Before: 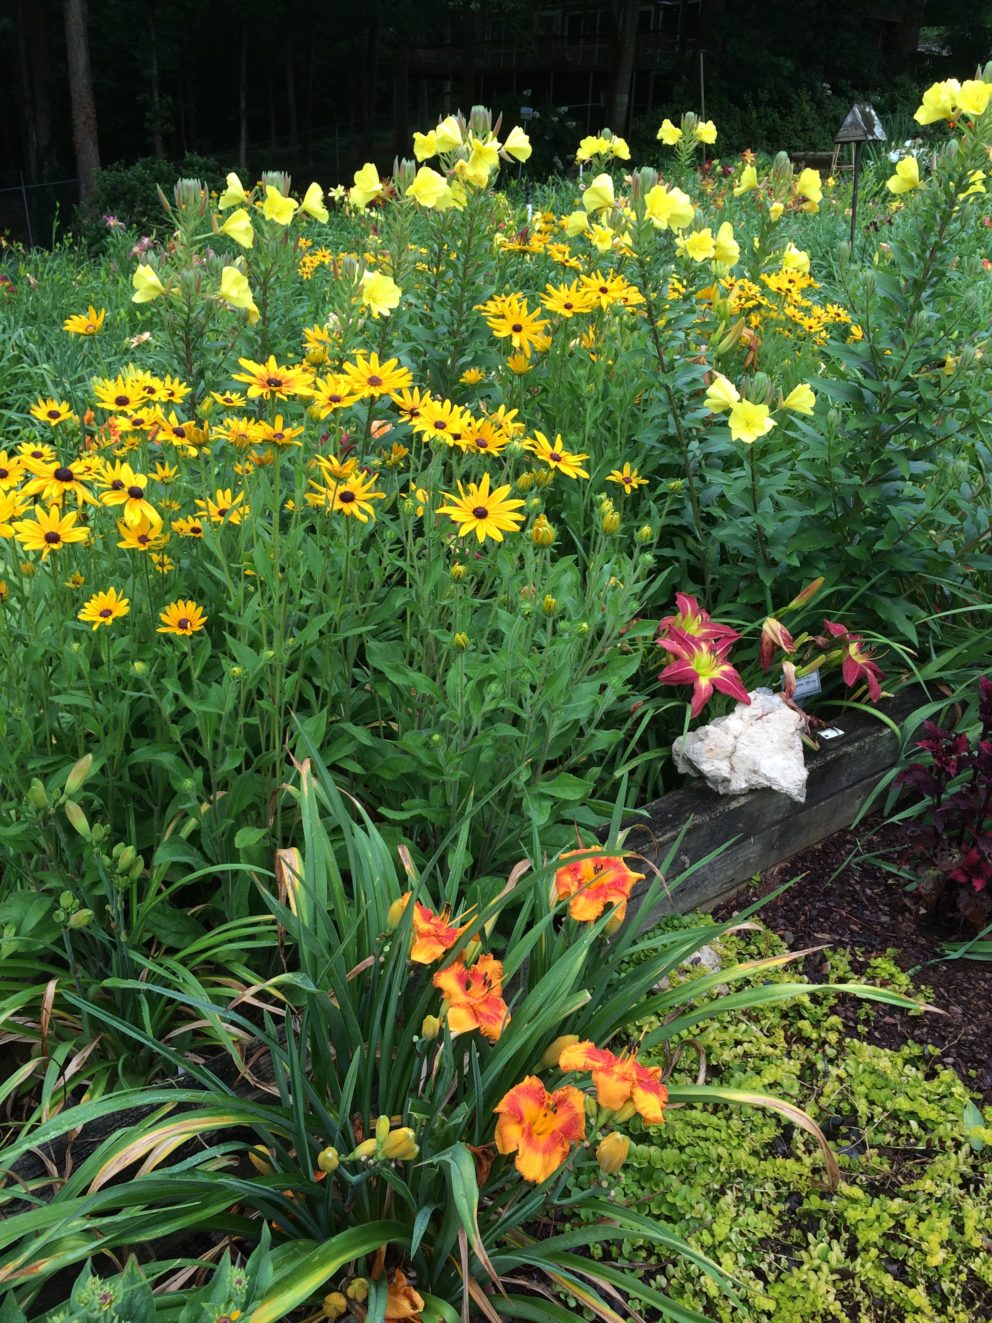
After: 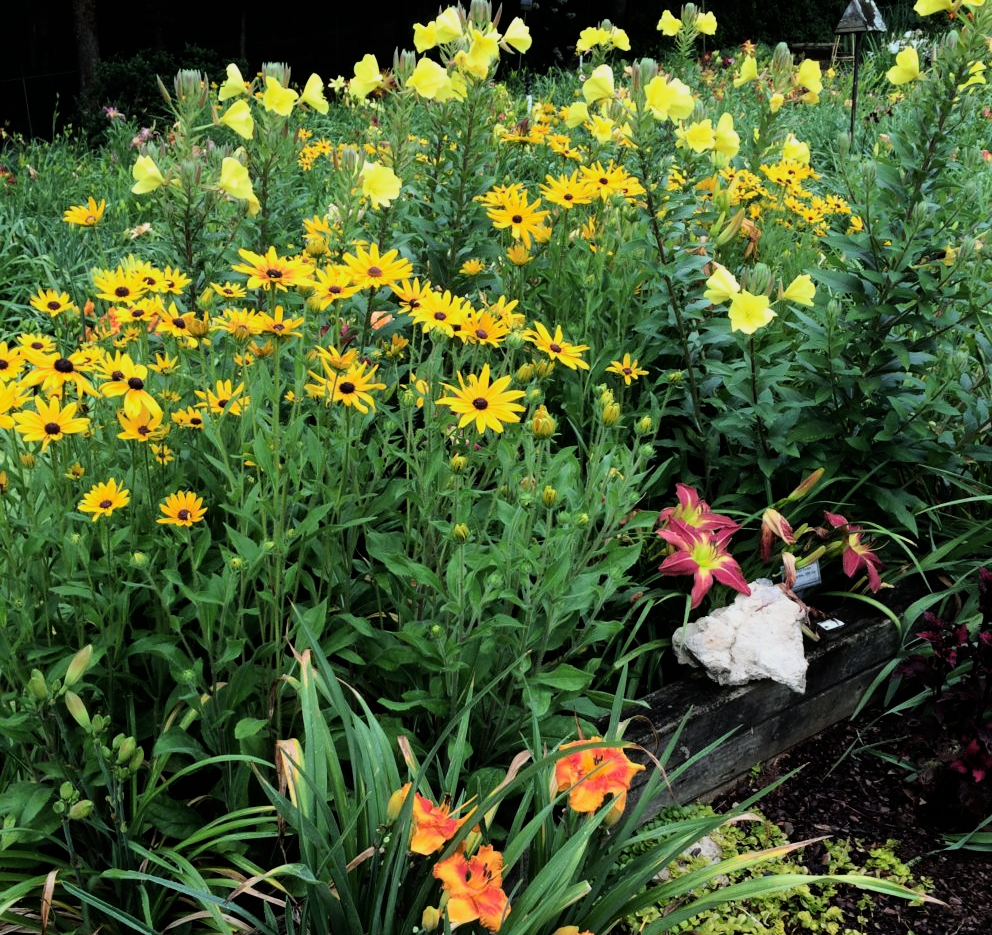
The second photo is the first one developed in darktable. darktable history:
filmic rgb: hardness 4.17, contrast 1.364, color science v6 (2022)
crop and rotate: top 8.293%, bottom 20.996%
